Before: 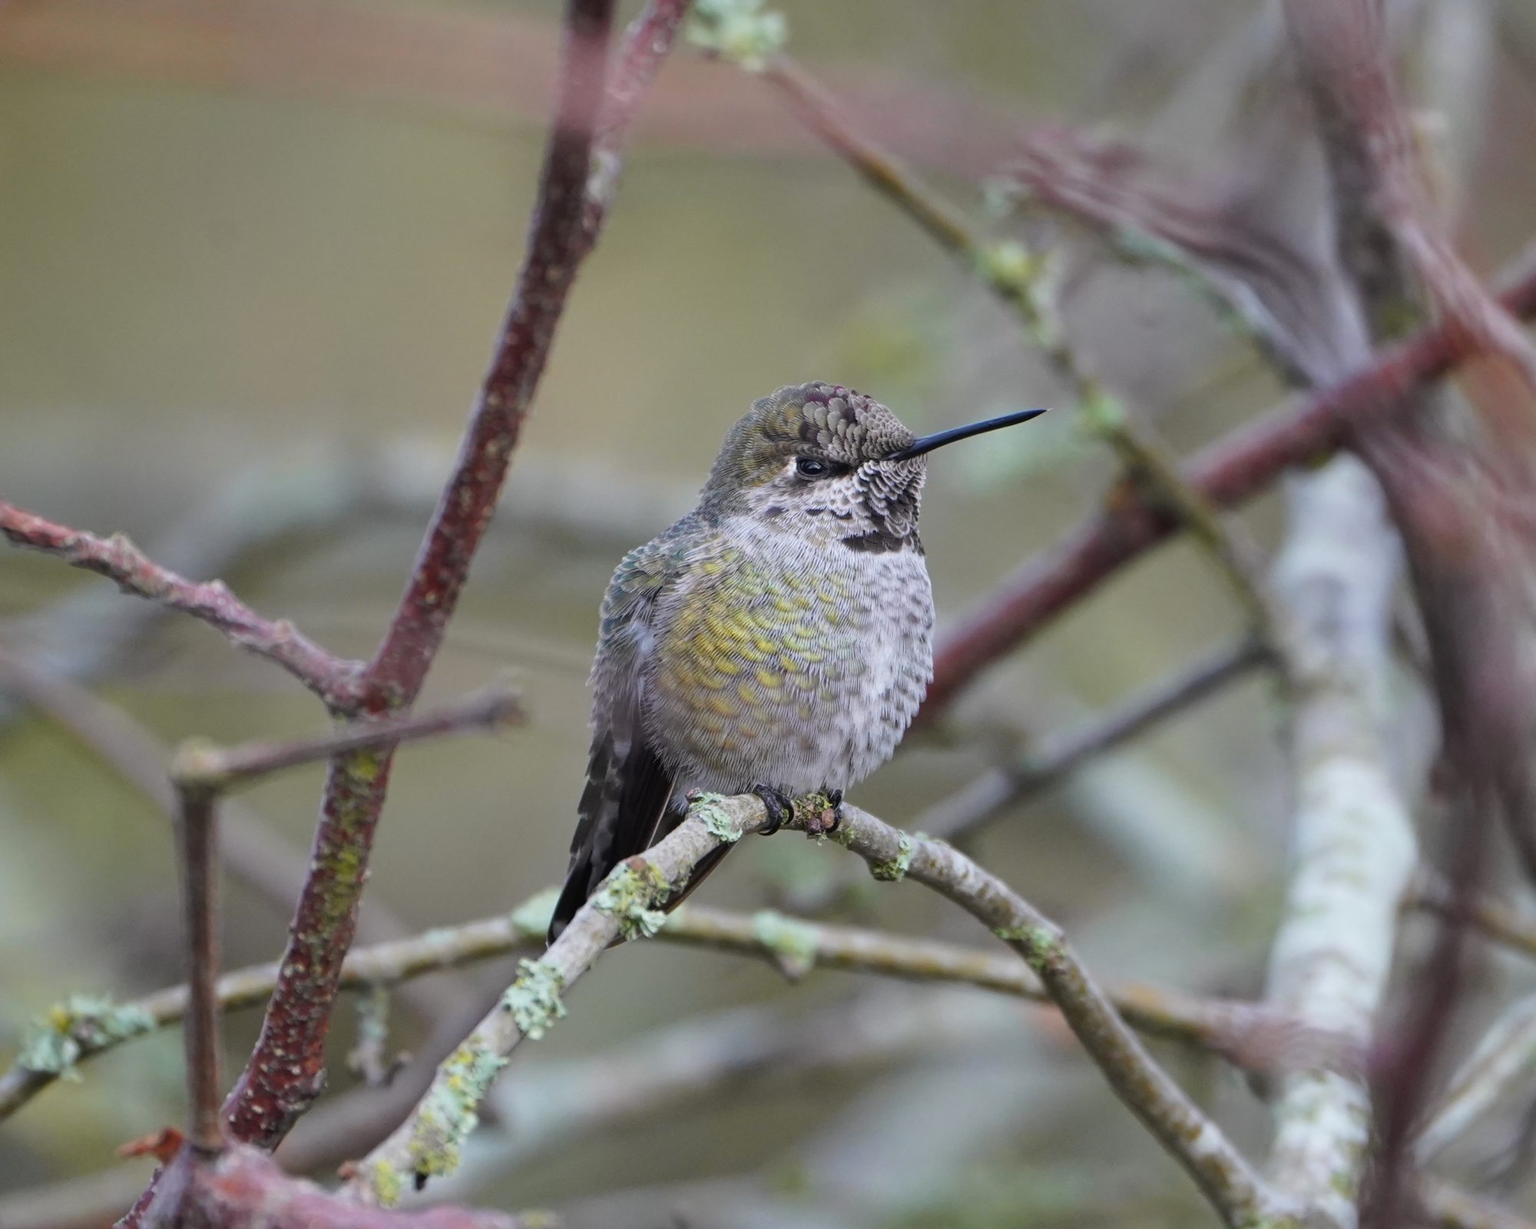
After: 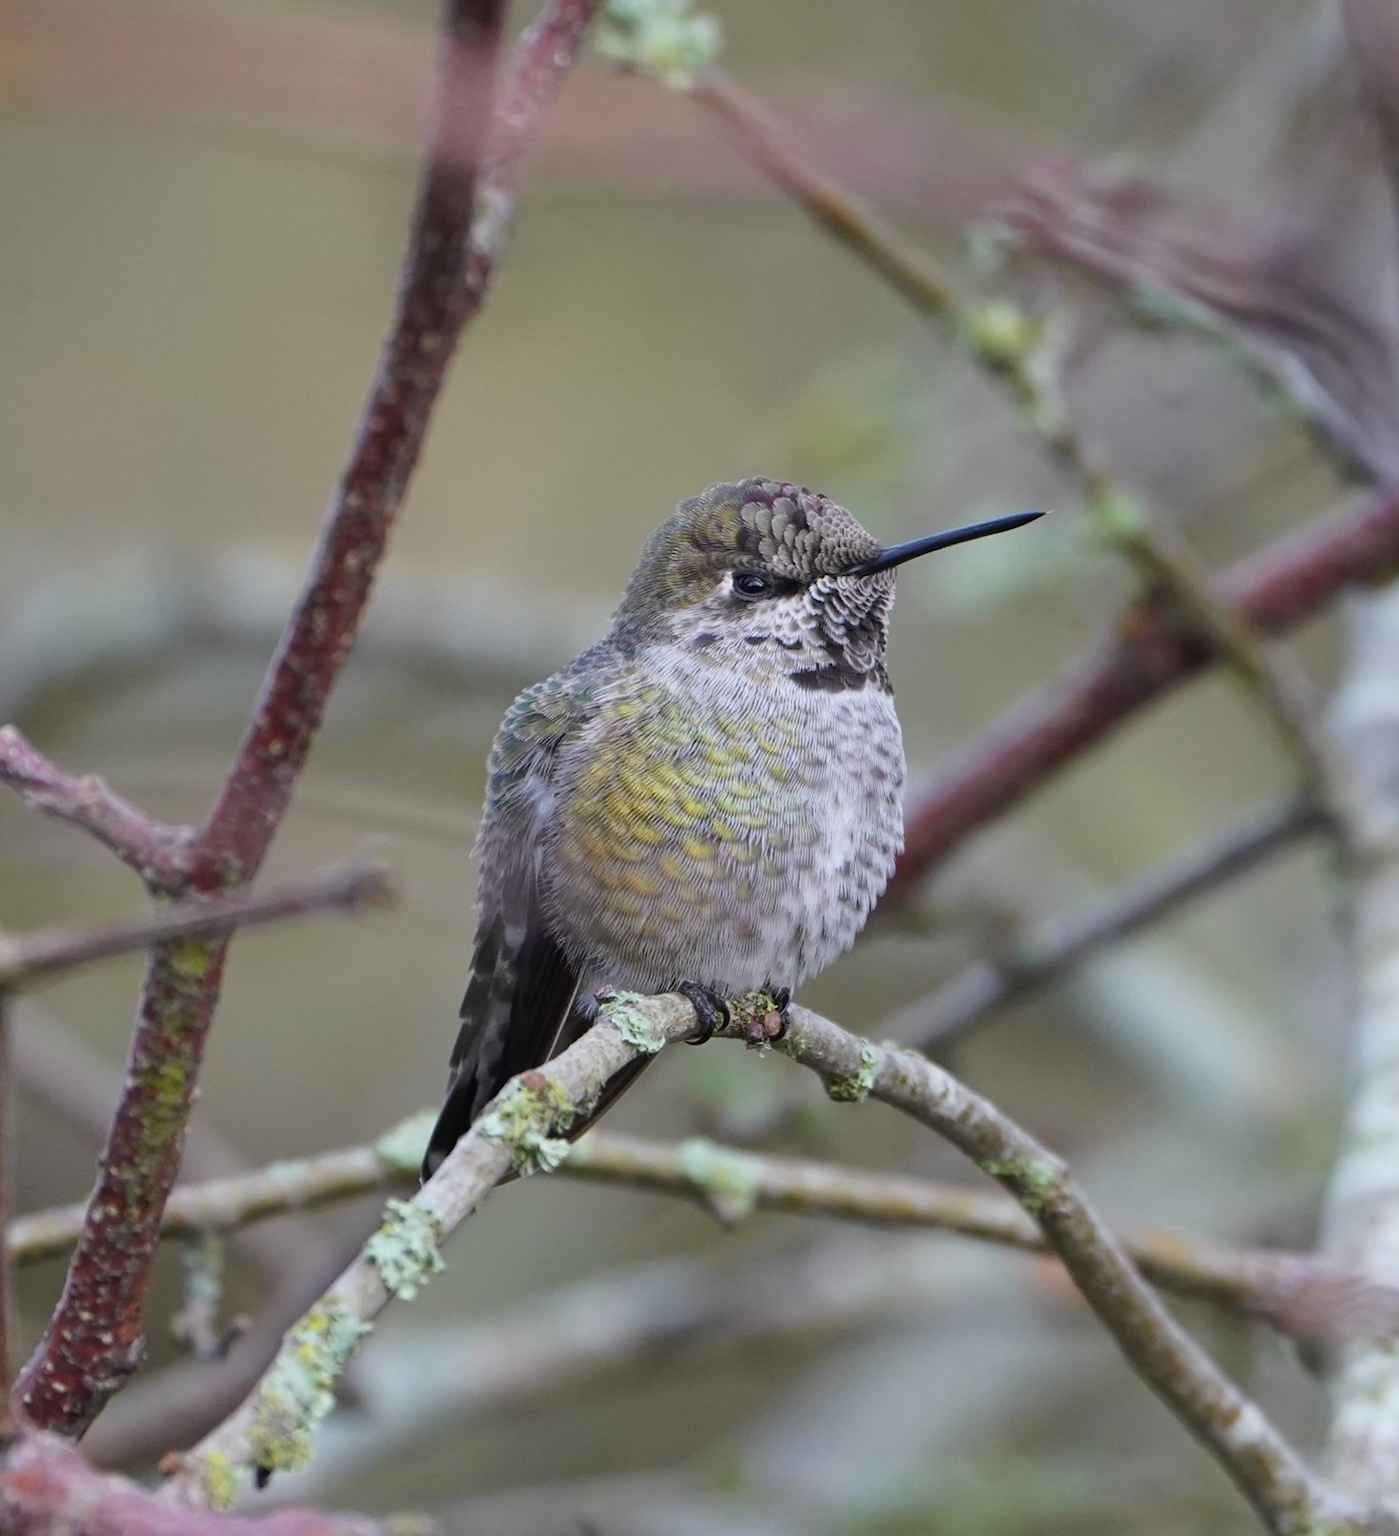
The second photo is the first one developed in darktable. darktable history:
crop: left 13.705%, right 13.425%
